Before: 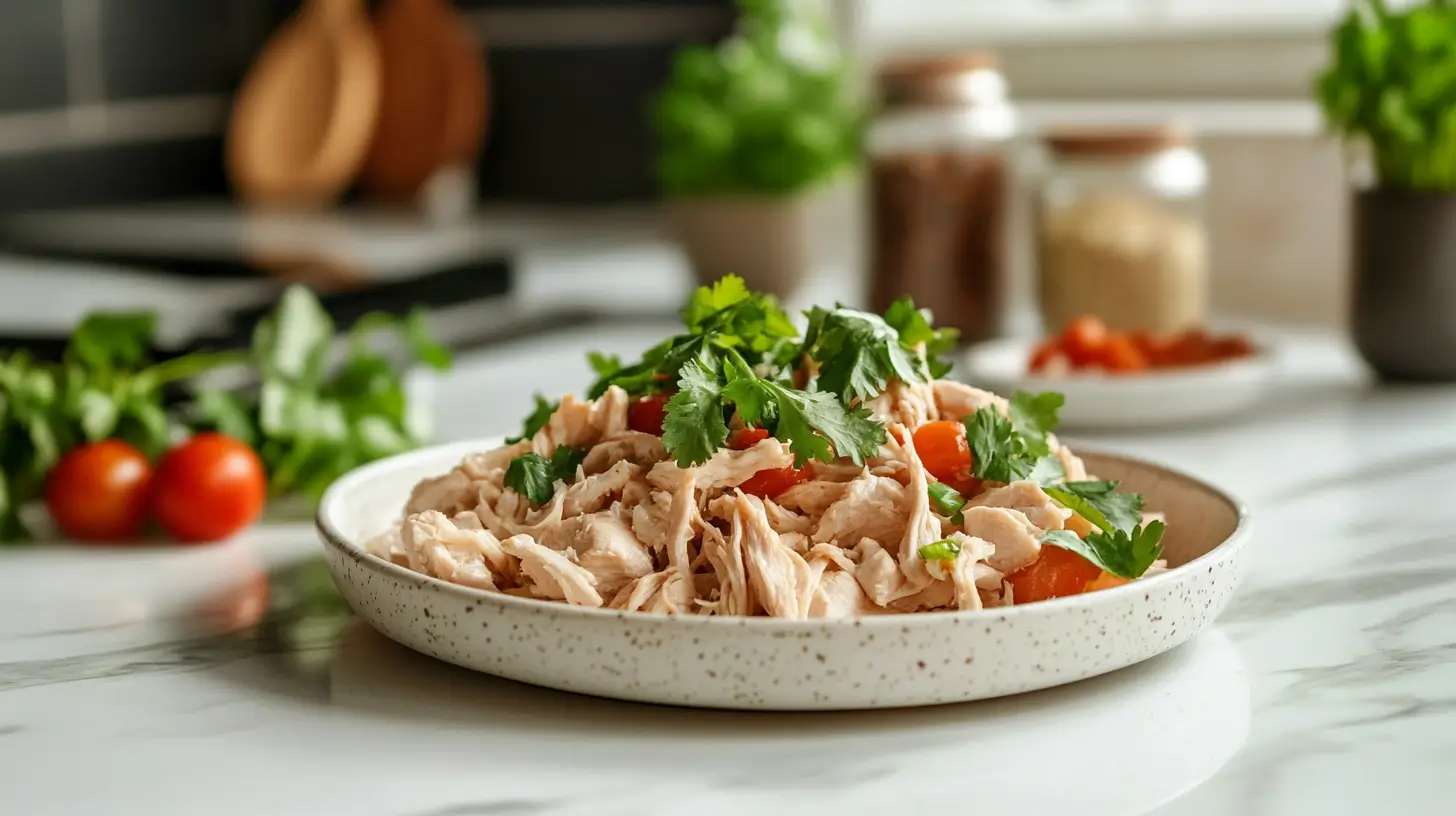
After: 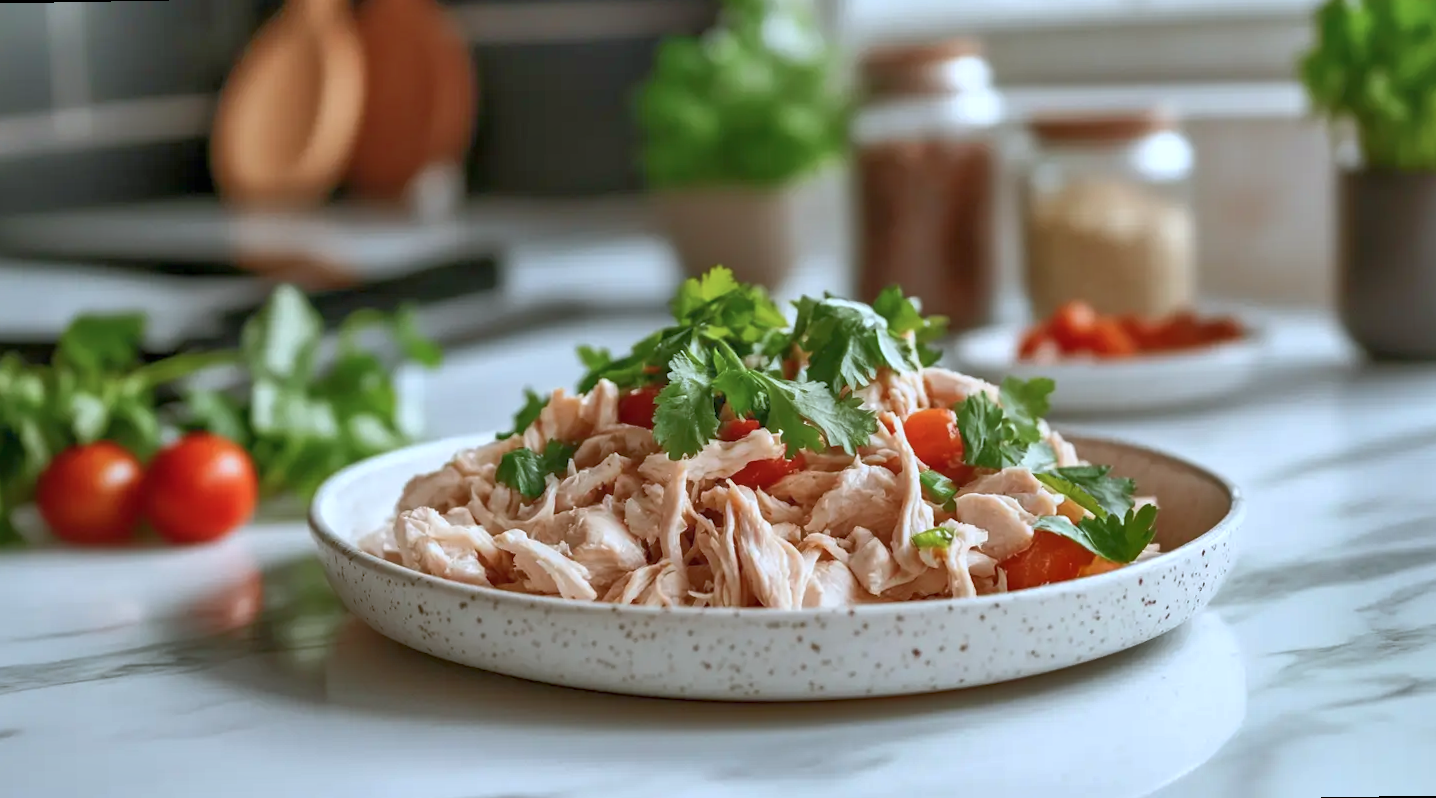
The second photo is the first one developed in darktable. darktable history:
shadows and highlights: soften with gaussian
rgb curve: curves: ch0 [(0, 0) (0.072, 0.166) (0.217, 0.293) (0.414, 0.42) (1, 1)], compensate middle gray true, preserve colors basic power
color correction: highlights a* -2.24, highlights b* -18.1
levels: mode automatic, gray 50.8%
rotate and perspective: rotation -1°, crop left 0.011, crop right 0.989, crop top 0.025, crop bottom 0.975
